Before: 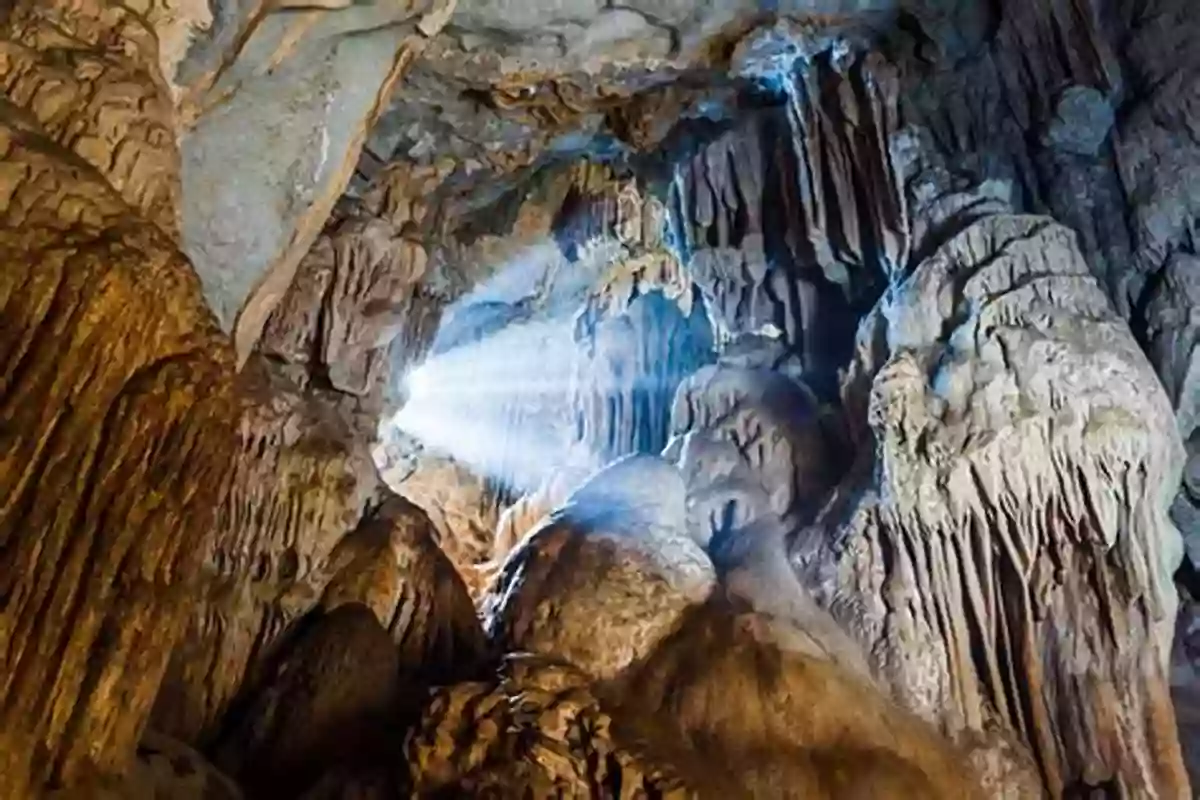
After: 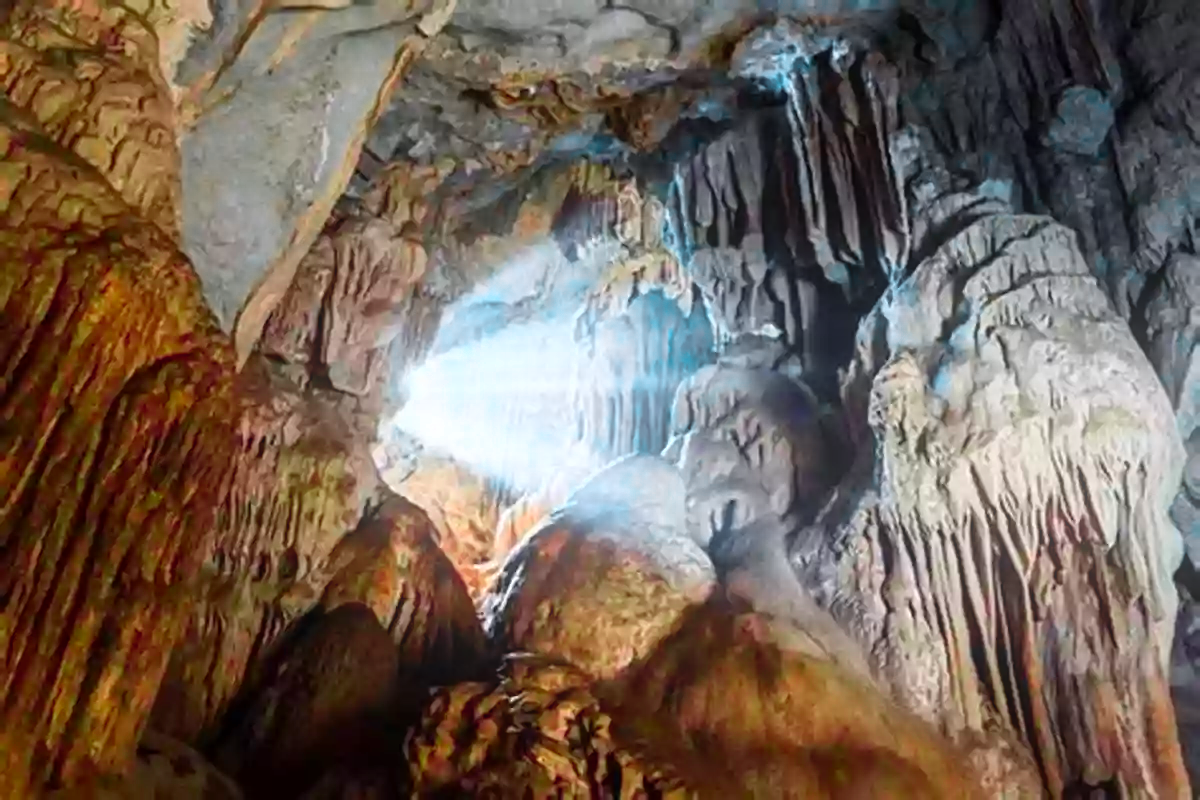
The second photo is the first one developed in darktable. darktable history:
color zones: curves: ch0 [(0, 0.533) (0.126, 0.533) (0.234, 0.533) (0.368, 0.357) (0.5, 0.5) (0.625, 0.5) (0.74, 0.637) (0.875, 0.5)]; ch1 [(0.004, 0.708) (0.129, 0.662) (0.25, 0.5) (0.375, 0.331) (0.496, 0.396) (0.625, 0.649) (0.739, 0.26) (0.875, 0.5) (1, 0.478)]; ch2 [(0, 0.409) (0.132, 0.403) (0.236, 0.558) (0.379, 0.448) (0.5, 0.5) (0.625, 0.5) (0.691, 0.39) (0.875, 0.5)]
bloom: threshold 82.5%, strength 16.25%
